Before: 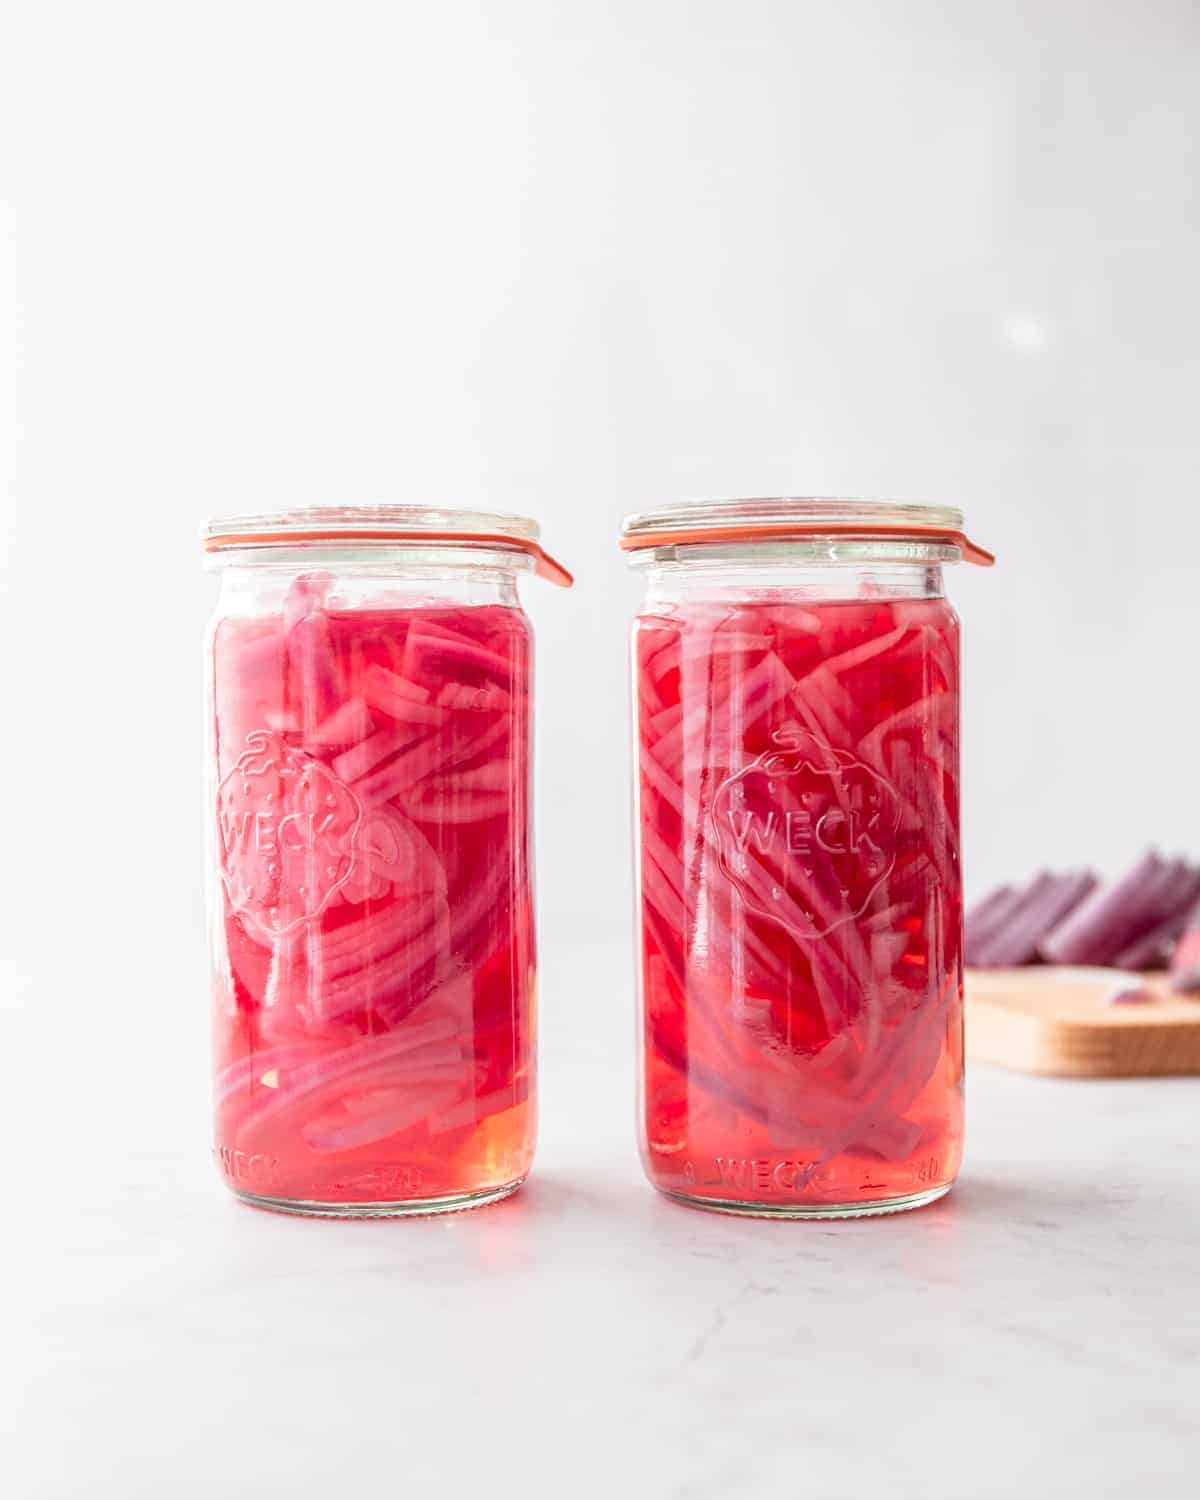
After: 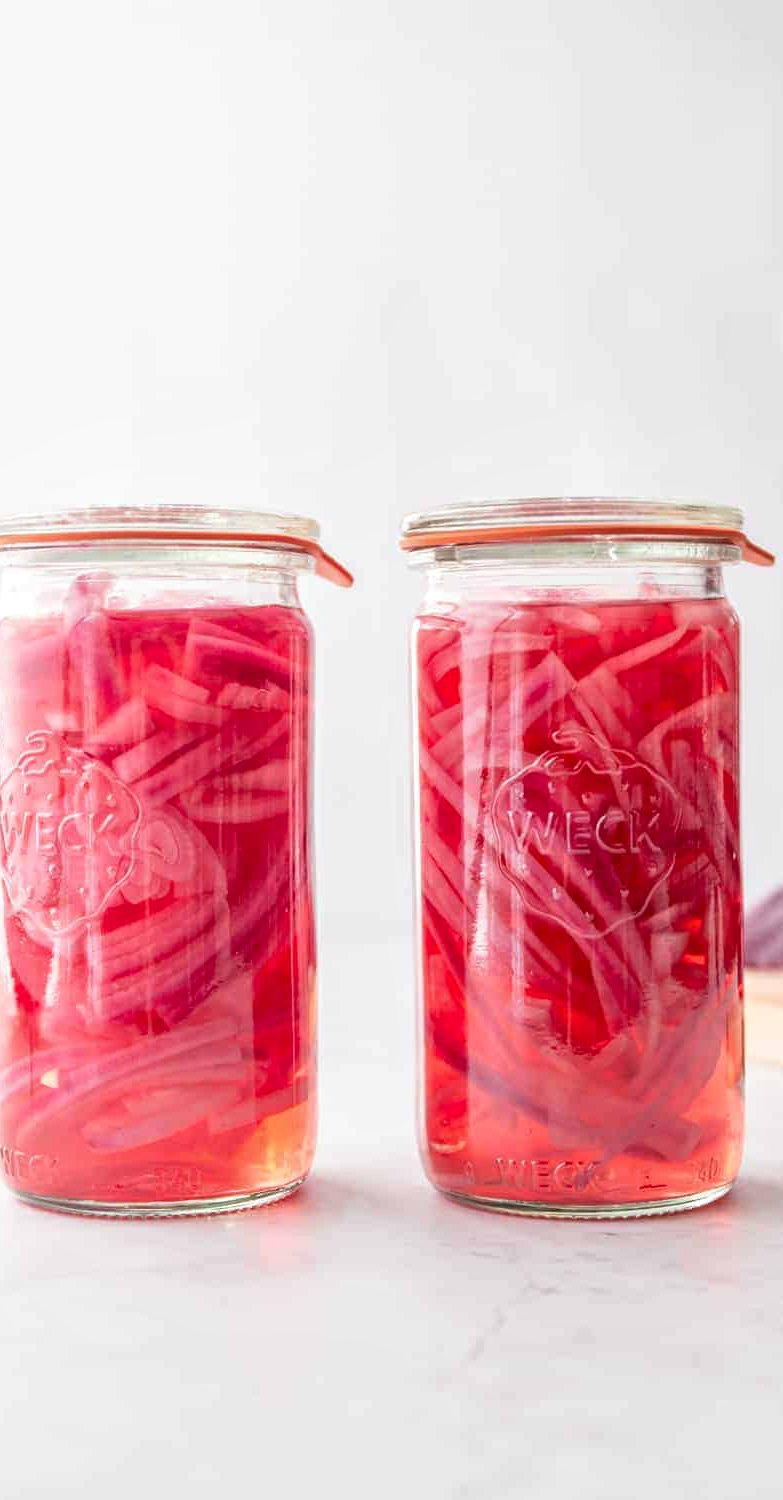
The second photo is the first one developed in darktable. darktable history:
local contrast: mode bilateral grid, contrast 19, coarseness 50, detail 119%, midtone range 0.2
crop and rotate: left 18.38%, right 16.363%
